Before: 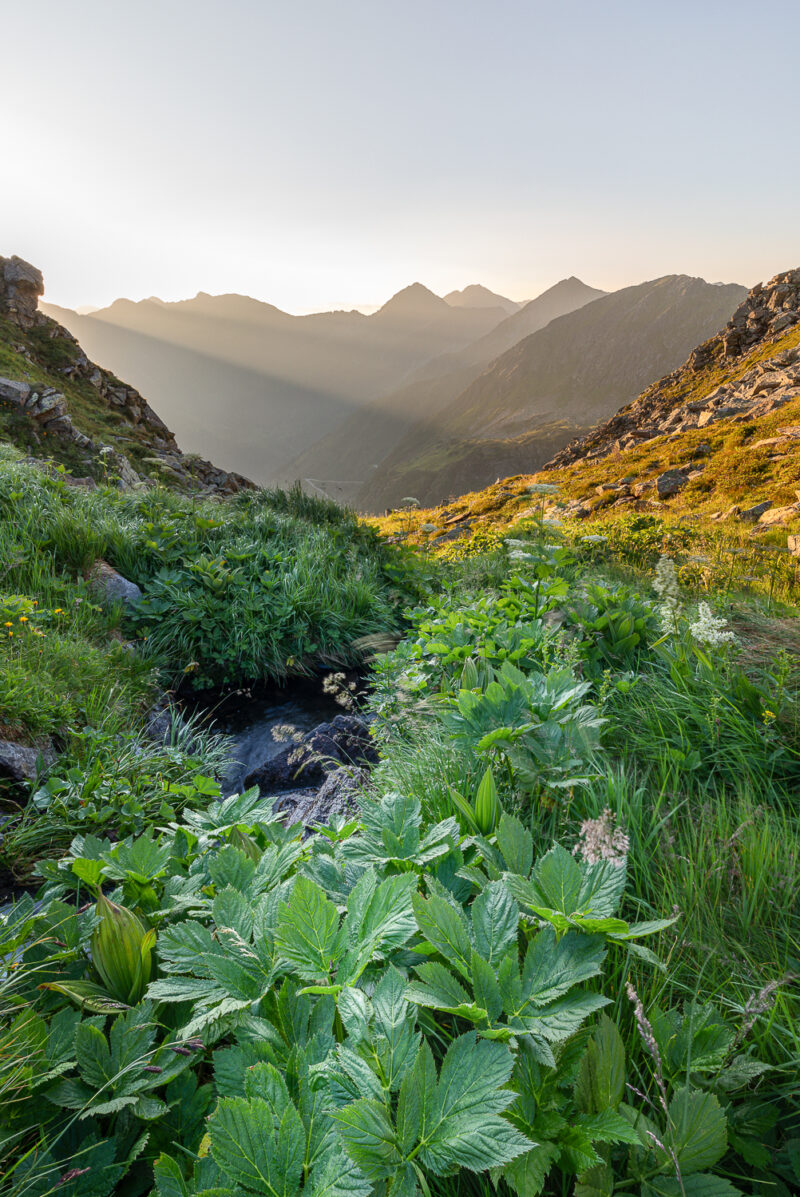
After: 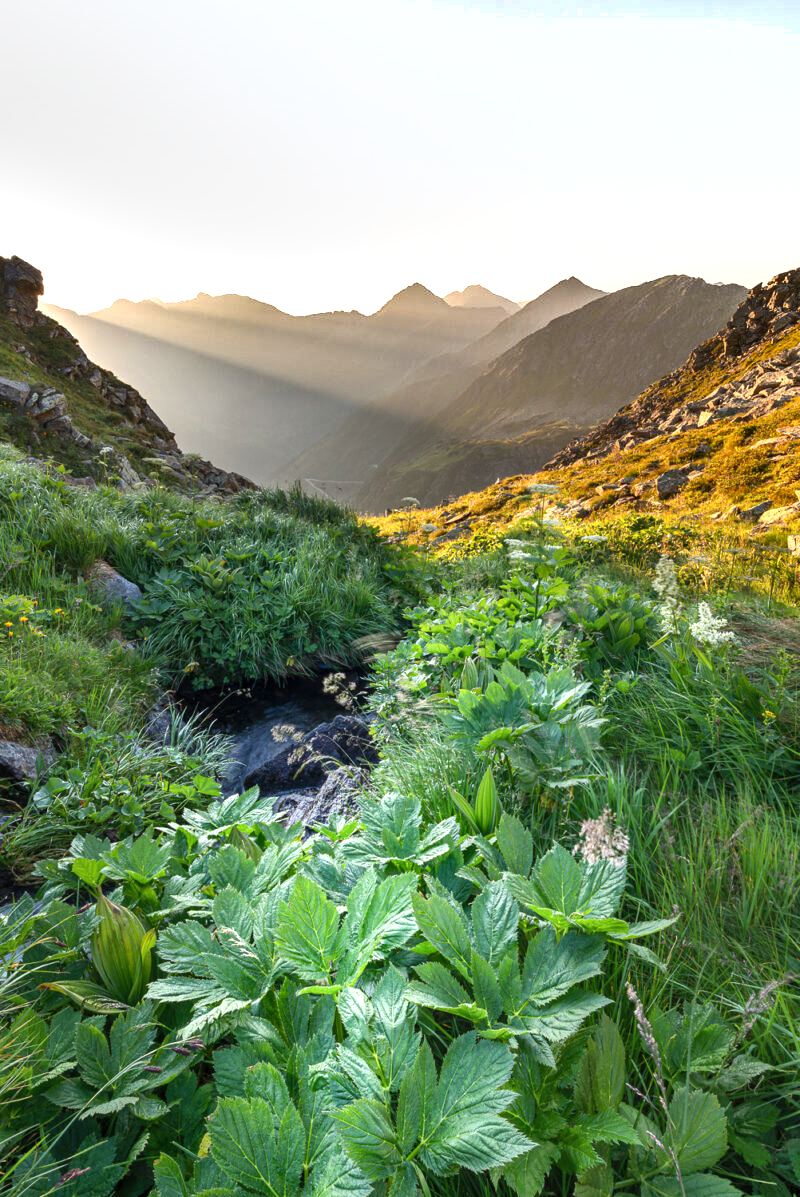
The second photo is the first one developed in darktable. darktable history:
tone equalizer: -8 EV -0.001 EV, -7 EV 0.001 EV, -6 EV -0.002 EV, -5 EV -0.003 EV, -4 EV -0.062 EV, -3 EV -0.222 EV, -2 EV -0.267 EV, -1 EV 0.105 EV, +0 EV 0.303 EV
exposure: exposure 0.493 EV, compensate highlight preservation false
shadows and highlights: shadows 60, highlights -60.23, soften with gaussian
